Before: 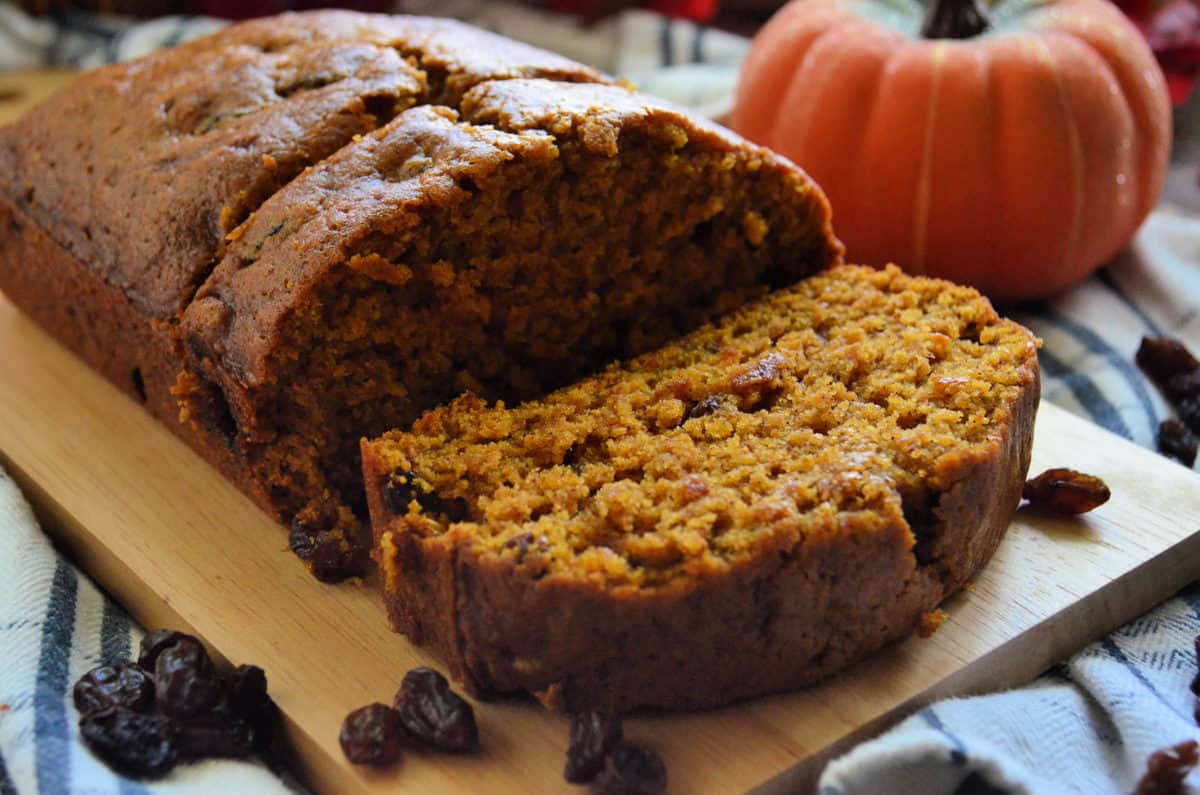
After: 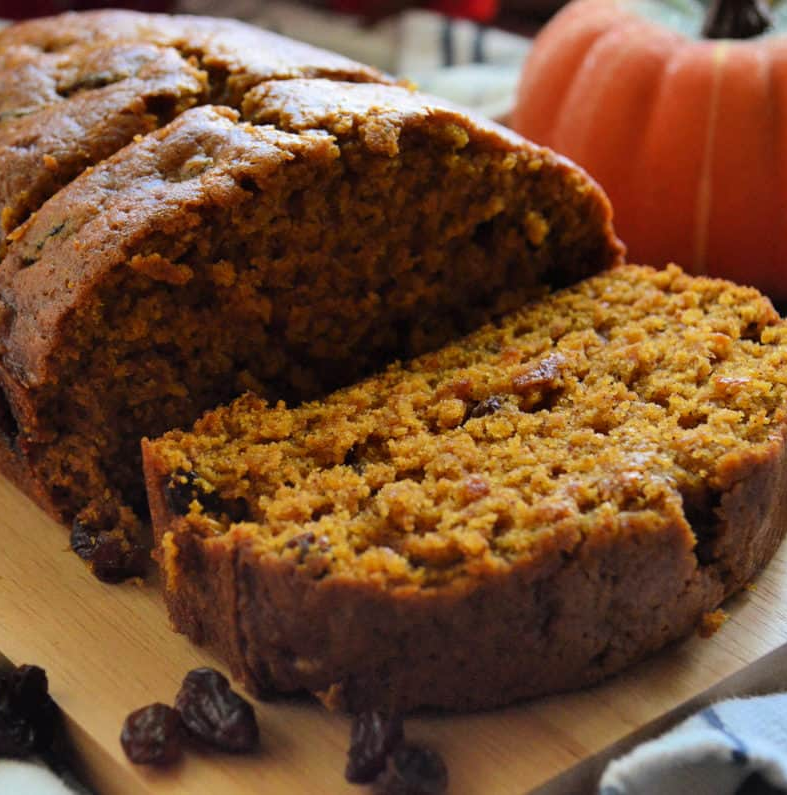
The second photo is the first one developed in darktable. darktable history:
crop and rotate: left 18.327%, right 16.022%
